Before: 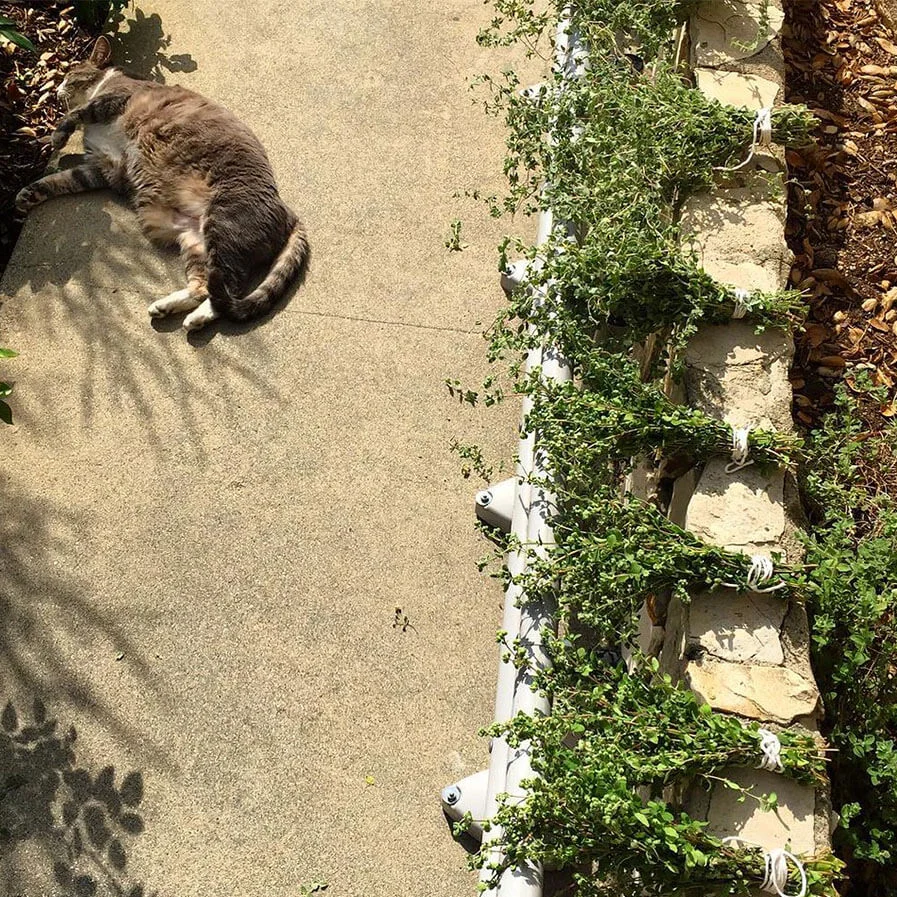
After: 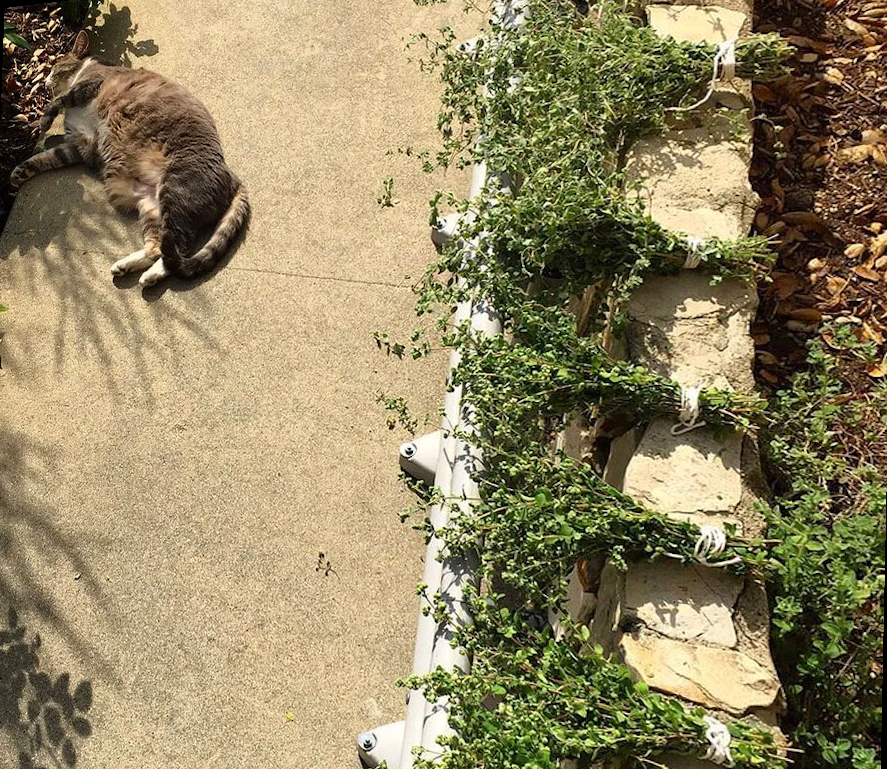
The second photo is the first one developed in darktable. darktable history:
rotate and perspective: rotation 1.69°, lens shift (vertical) -0.023, lens shift (horizontal) -0.291, crop left 0.025, crop right 0.988, crop top 0.092, crop bottom 0.842
white balance: red 1.009, blue 0.985
